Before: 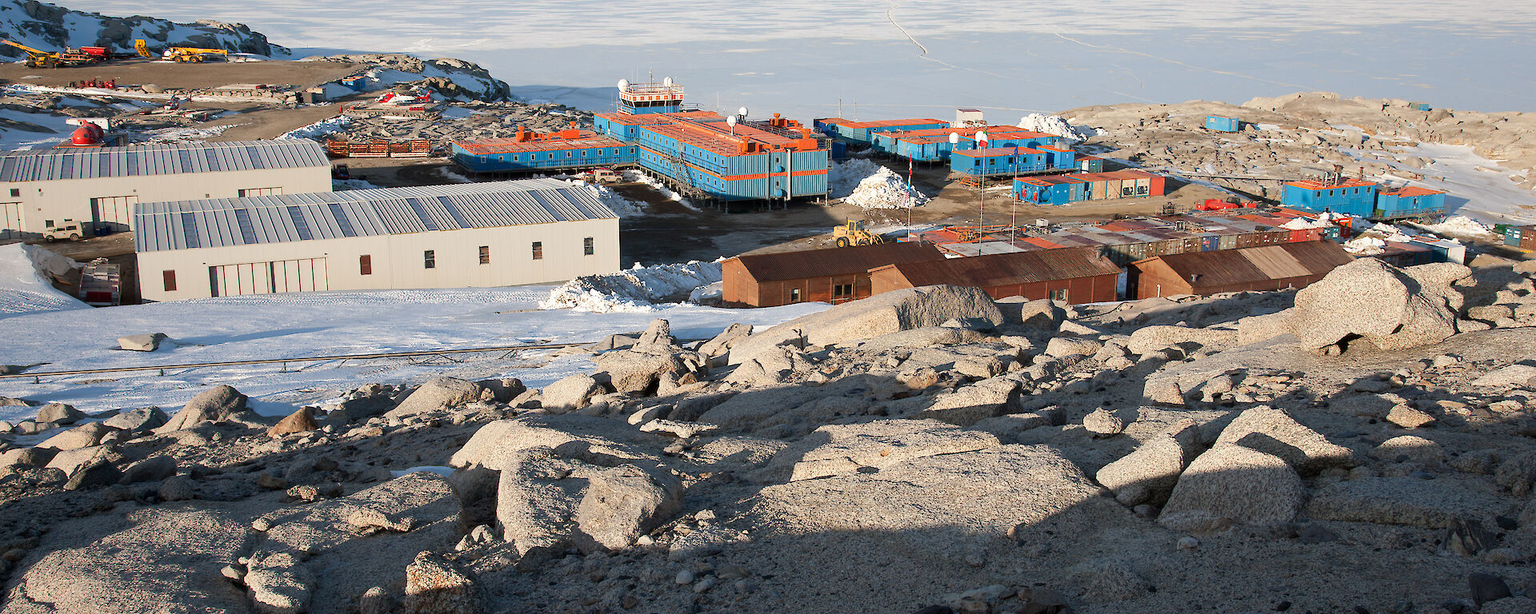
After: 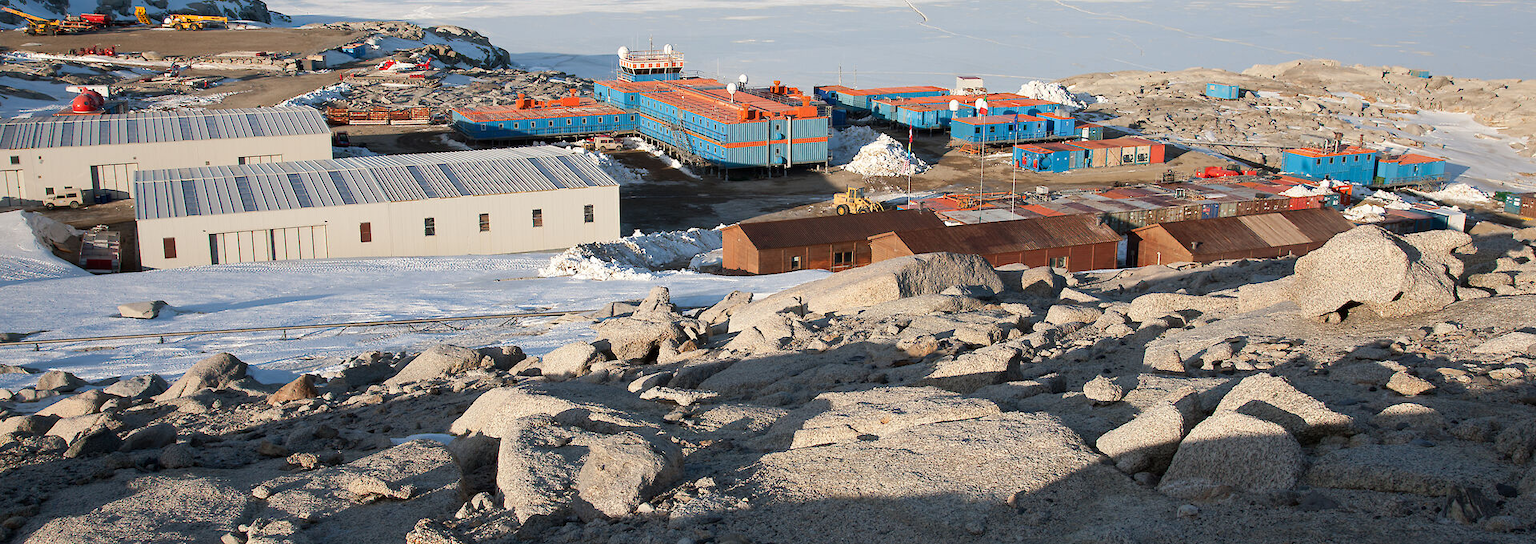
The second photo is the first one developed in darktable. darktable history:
crop and rotate: top 5.461%, bottom 5.759%
